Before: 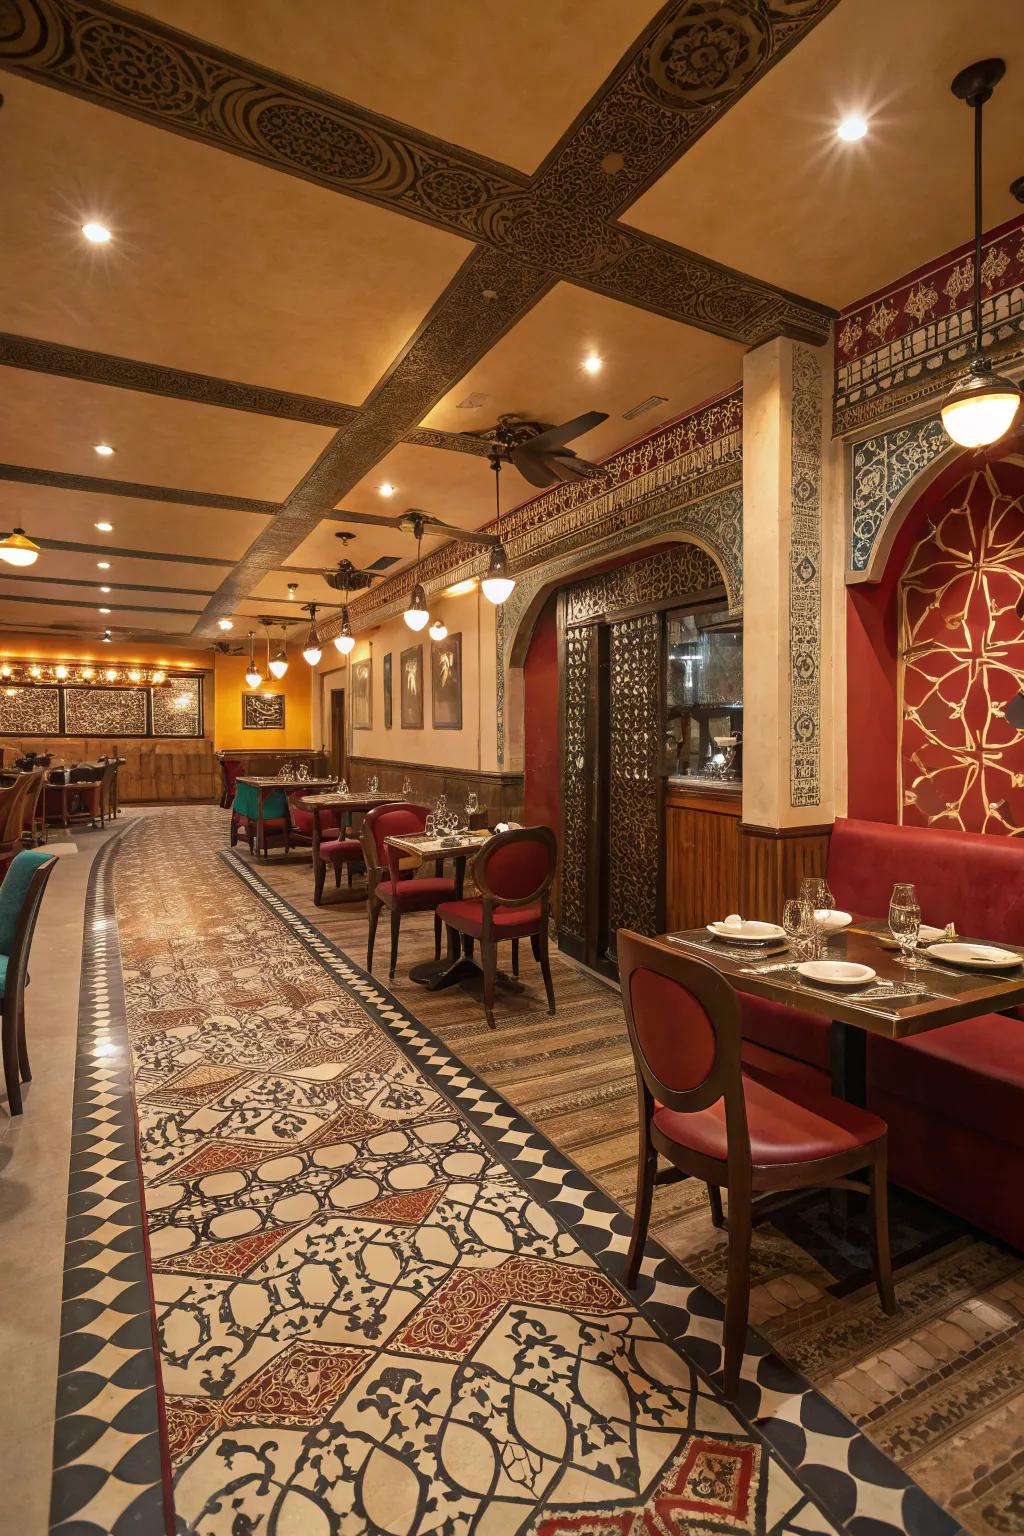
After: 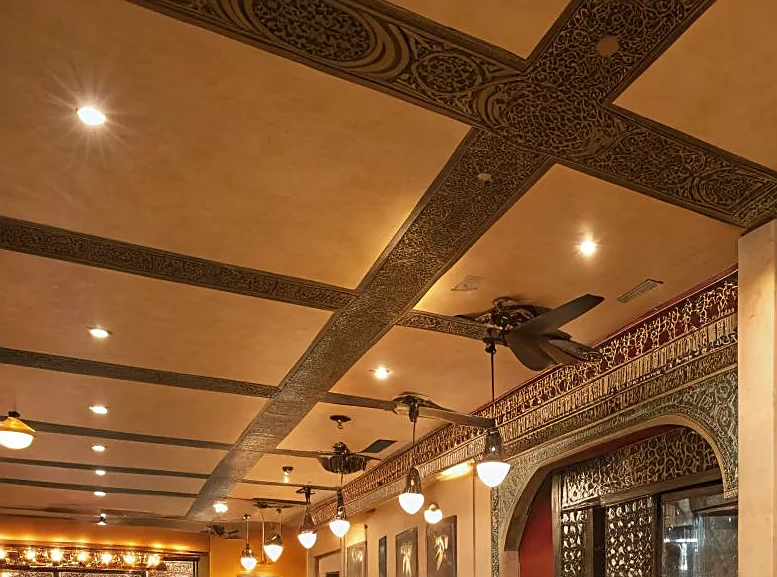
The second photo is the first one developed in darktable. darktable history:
crop: left 0.581%, top 7.634%, right 23.523%, bottom 54.748%
sharpen: on, module defaults
